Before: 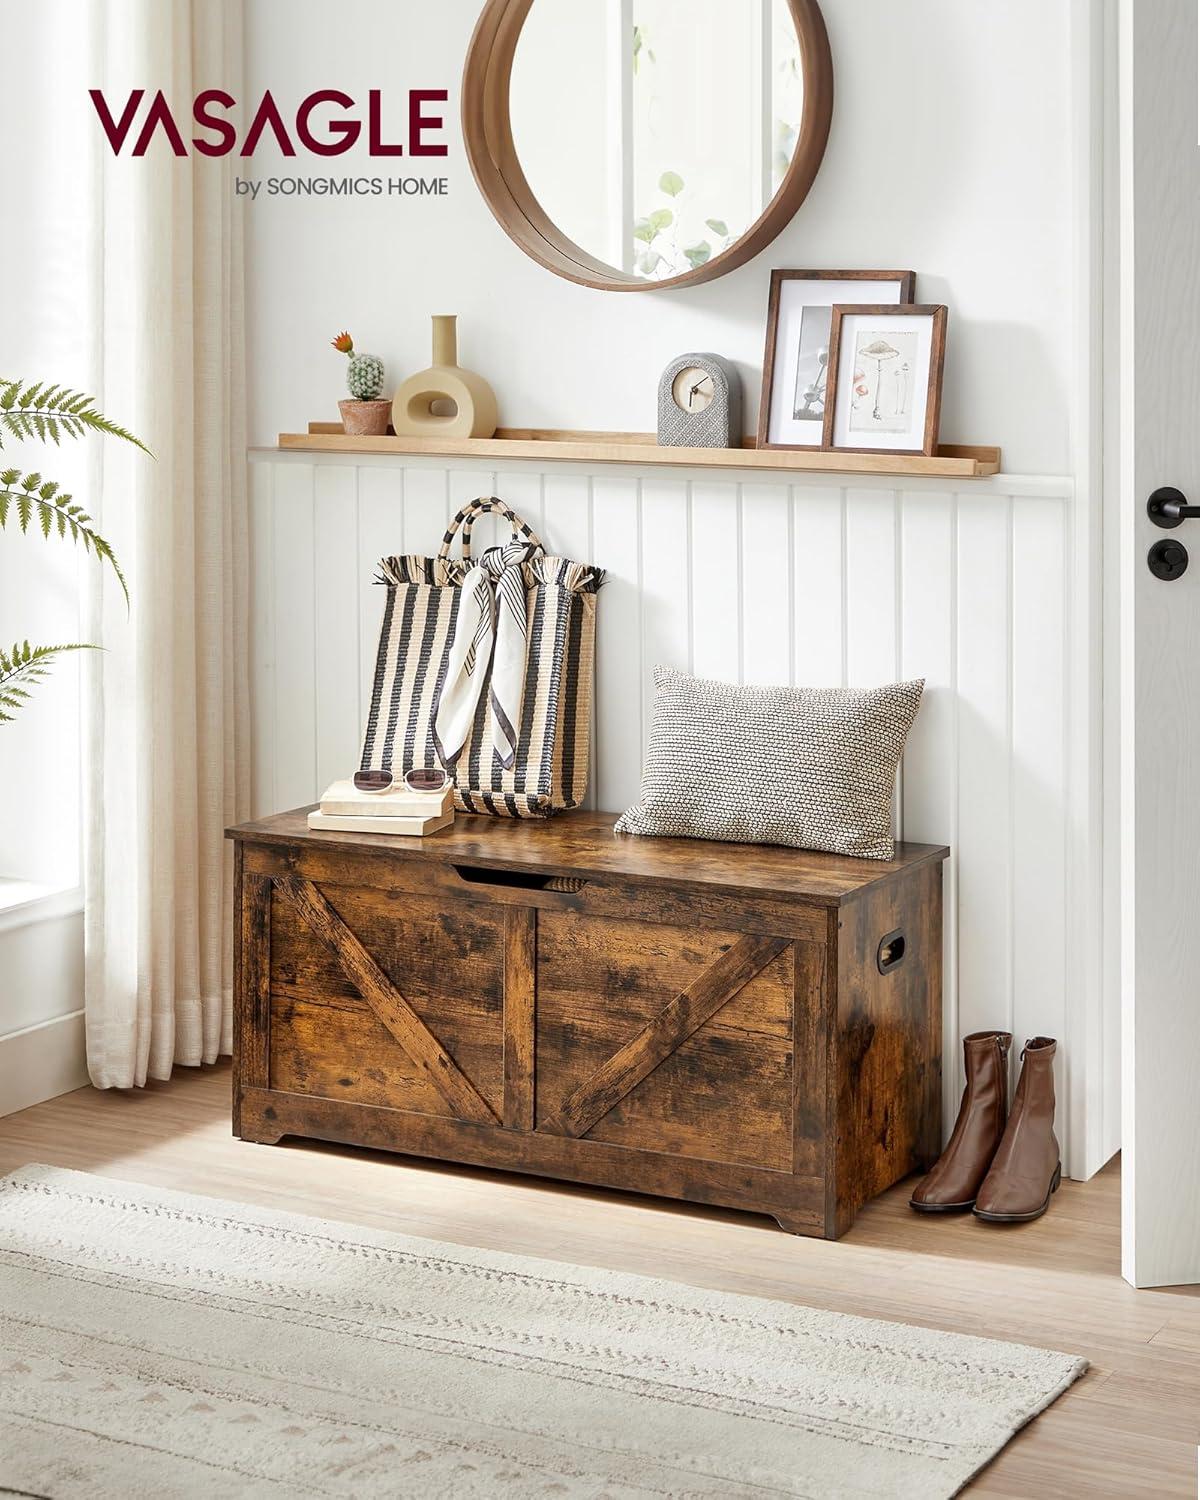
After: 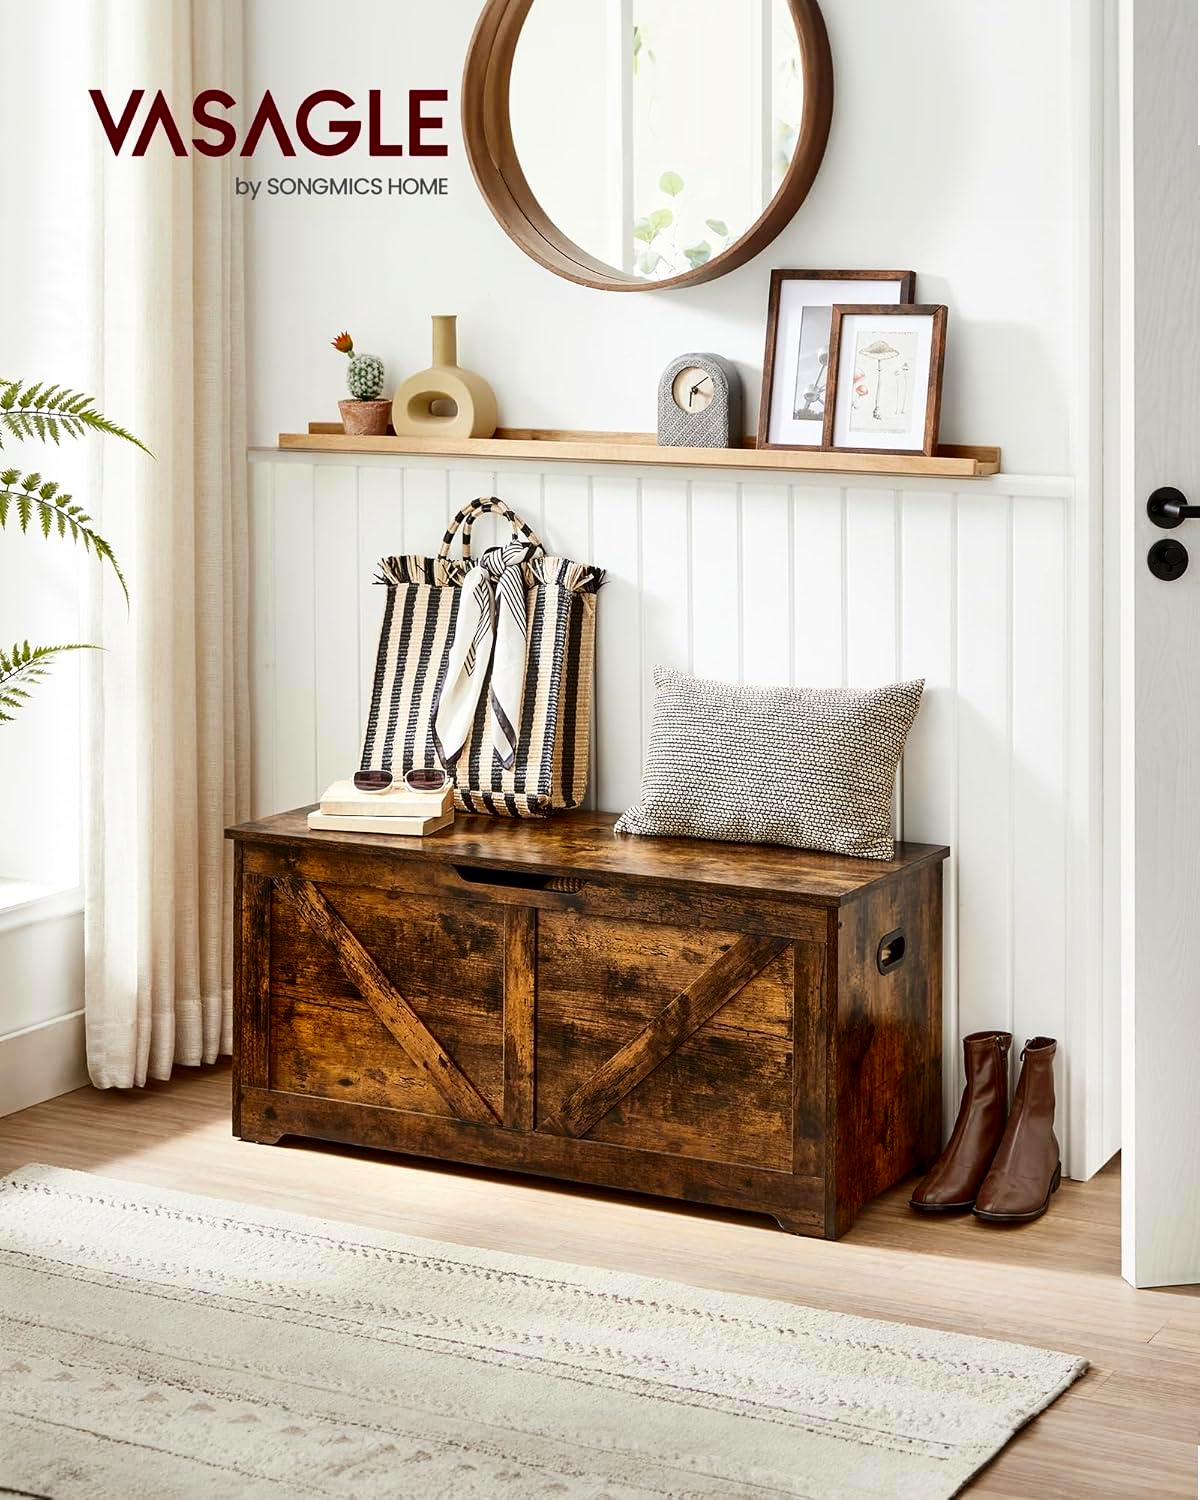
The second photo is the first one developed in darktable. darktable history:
contrast brightness saturation: contrast 0.213, brightness -0.113, saturation 0.212
